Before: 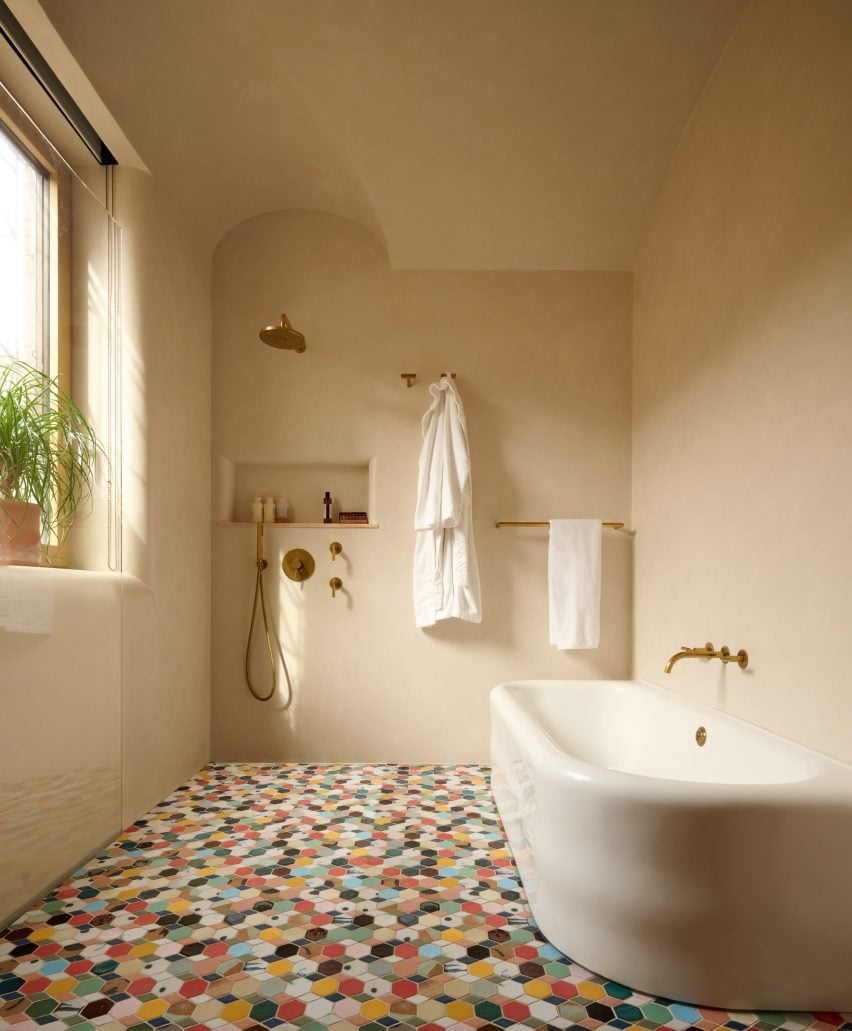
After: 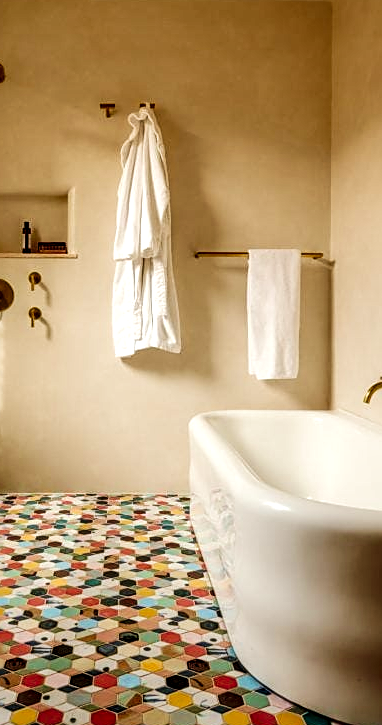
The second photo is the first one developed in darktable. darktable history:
shadows and highlights: shadows 29.18, highlights -29, low approximation 0.01, soften with gaussian
sharpen: on, module defaults
crop: left 35.339%, top 26.194%, right 19.798%, bottom 3.392%
local contrast: highlights 26%, detail 150%
velvia: on, module defaults
tone curve: curves: ch0 [(0, 0) (0.106, 0.026) (0.275, 0.155) (0.392, 0.314) (0.513, 0.481) (0.657, 0.667) (1, 1)]; ch1 [(0, 0) (0.5, 0.511) (0.536, 0.579) (0.587, 0.69) (1, 1)]; ch2 [(0, 0) (0.5, 0.5) (0.55, 0.552) (0.625, 0.699) (1, 1)], preserve colors none
